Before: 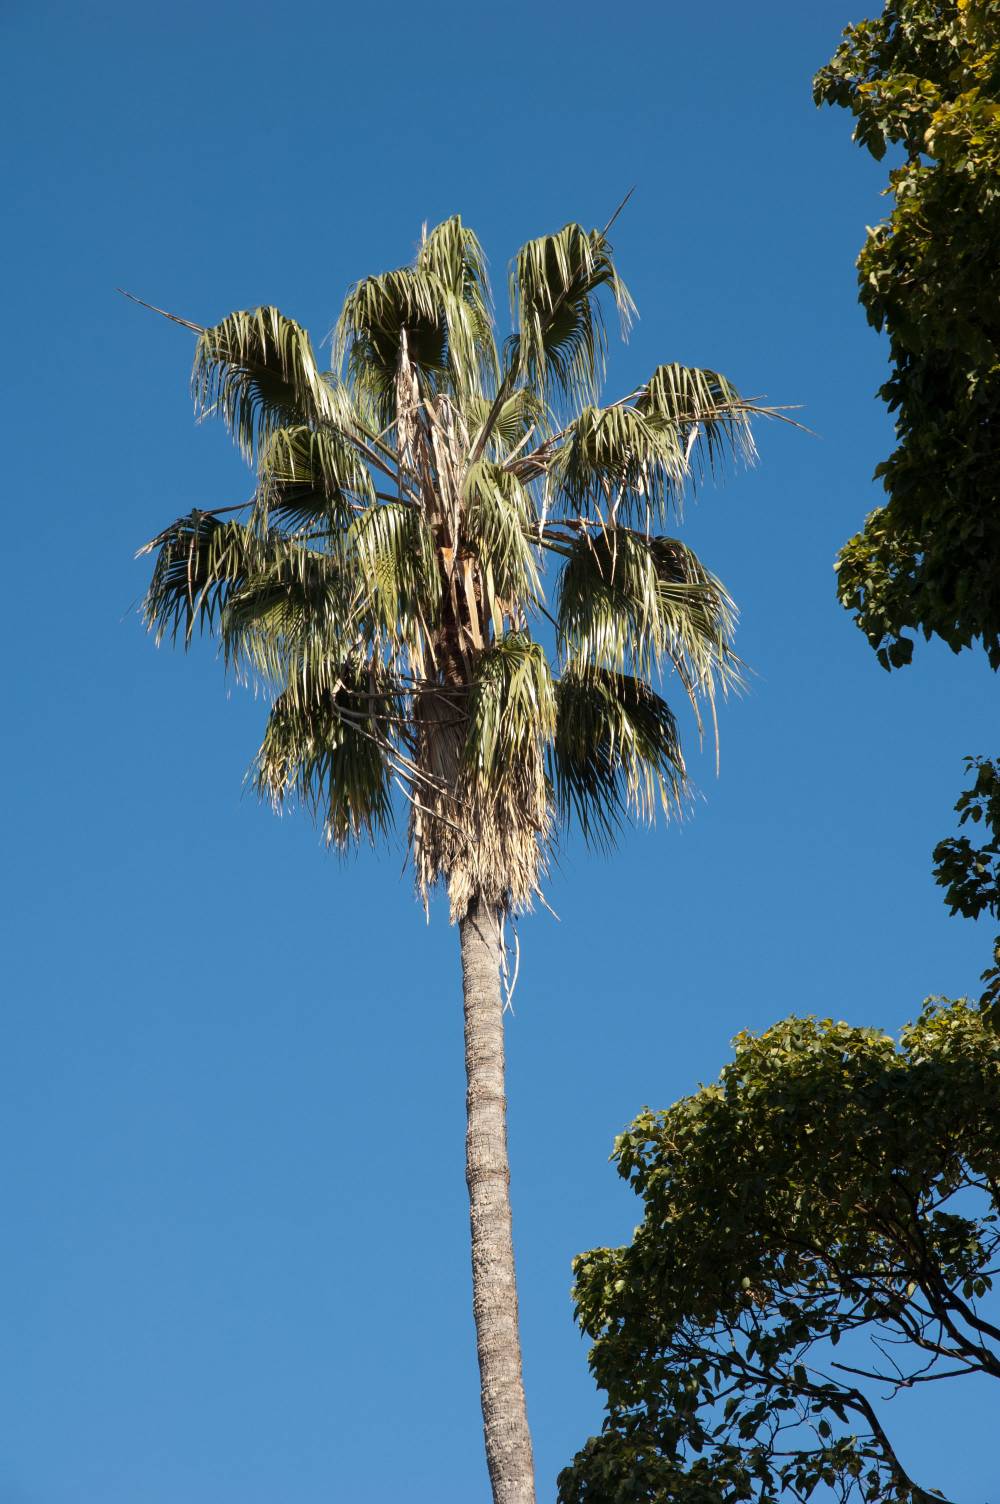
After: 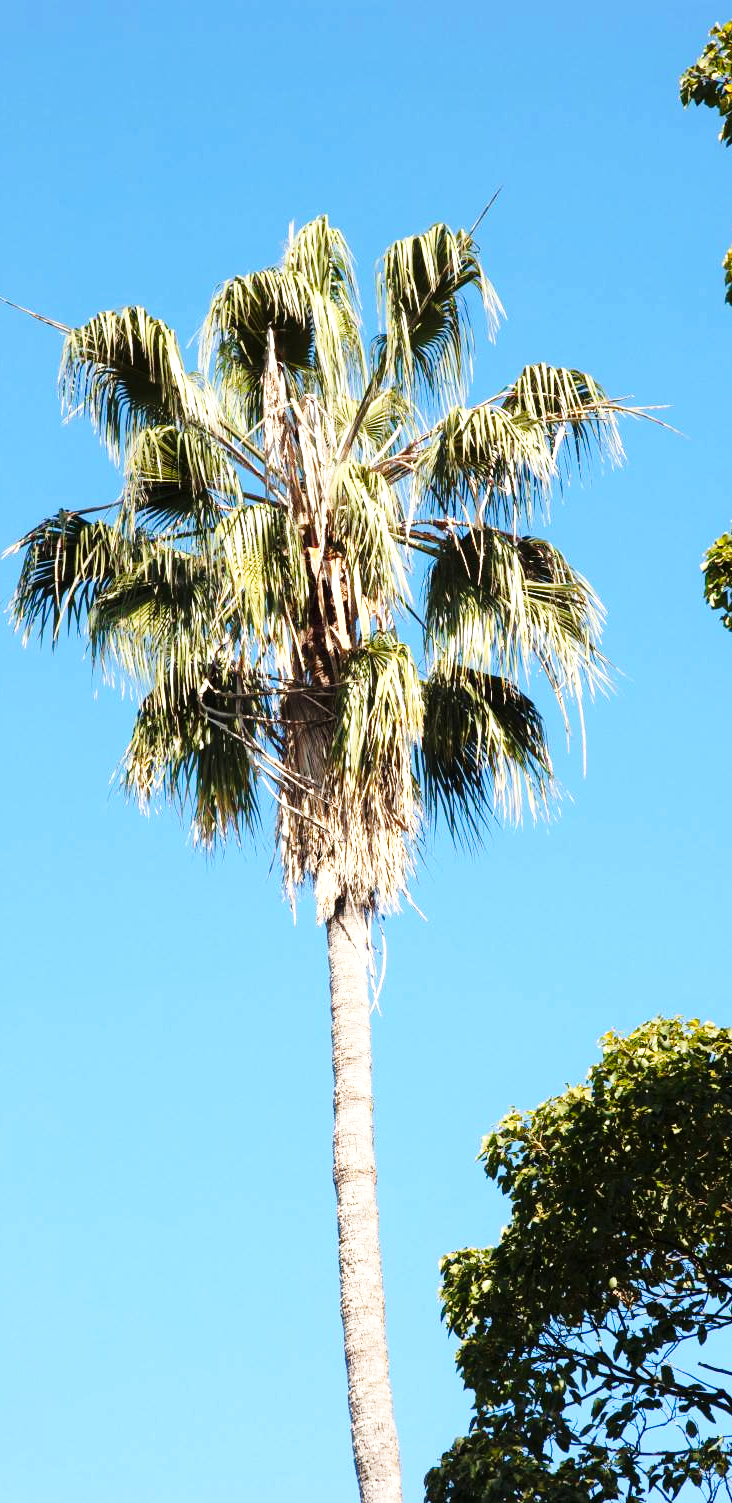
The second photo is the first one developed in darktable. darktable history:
levels: levels [0, 0.478, 1]
crop: left 13.379%, right 13.41%
base curve: curves: ch0 [(0, 0) (0.028, 0.03) (0.121, 0.232) (0.46, 0.748) (0.859, 0.968) (1, 1)], preserve colors none
exposure: exposure 0.297 EV, compensate highlight preservation false
tone equalizer: -8 EV -0.429 EV, -7 EV -0.398 EV, -6 EV -0.33 EV, -5 EV -0.232 EV, -3 EV 0.24 EV, -2 EV 0.322 EV, -1 EV 0.387 EV, +0 EV 0.419 EV
